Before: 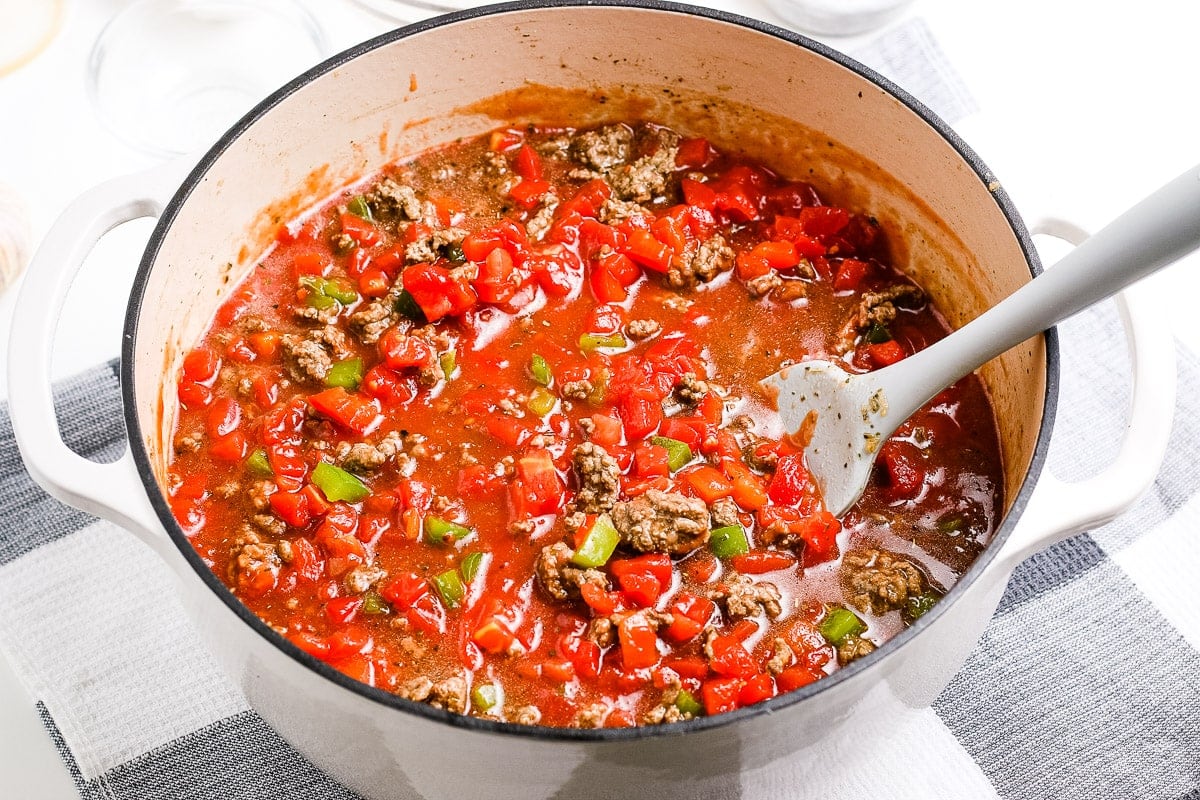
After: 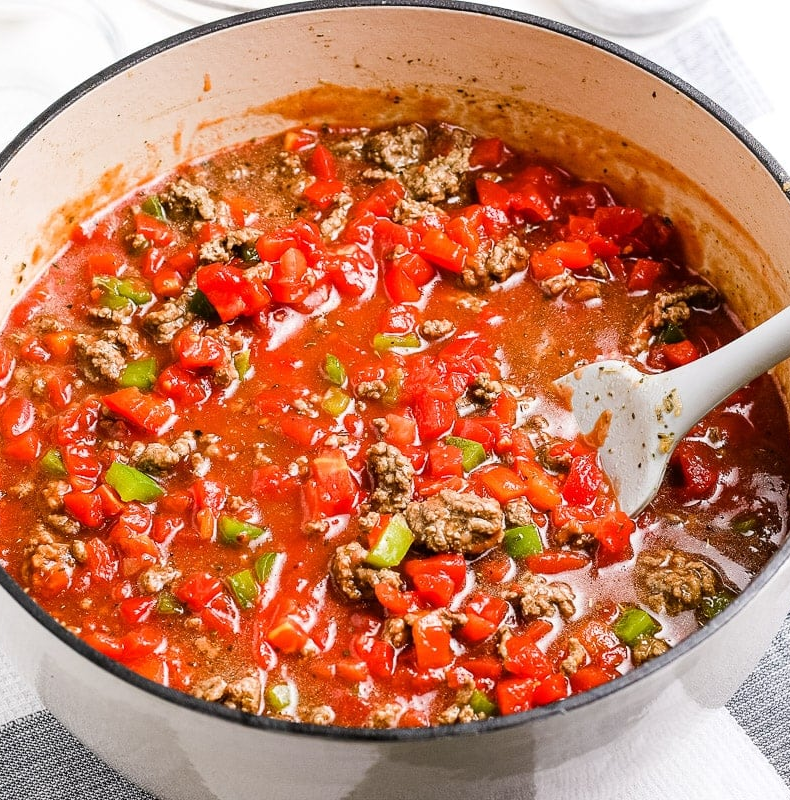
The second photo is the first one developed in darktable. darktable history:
crop: left 17.237%, right 16.876%
